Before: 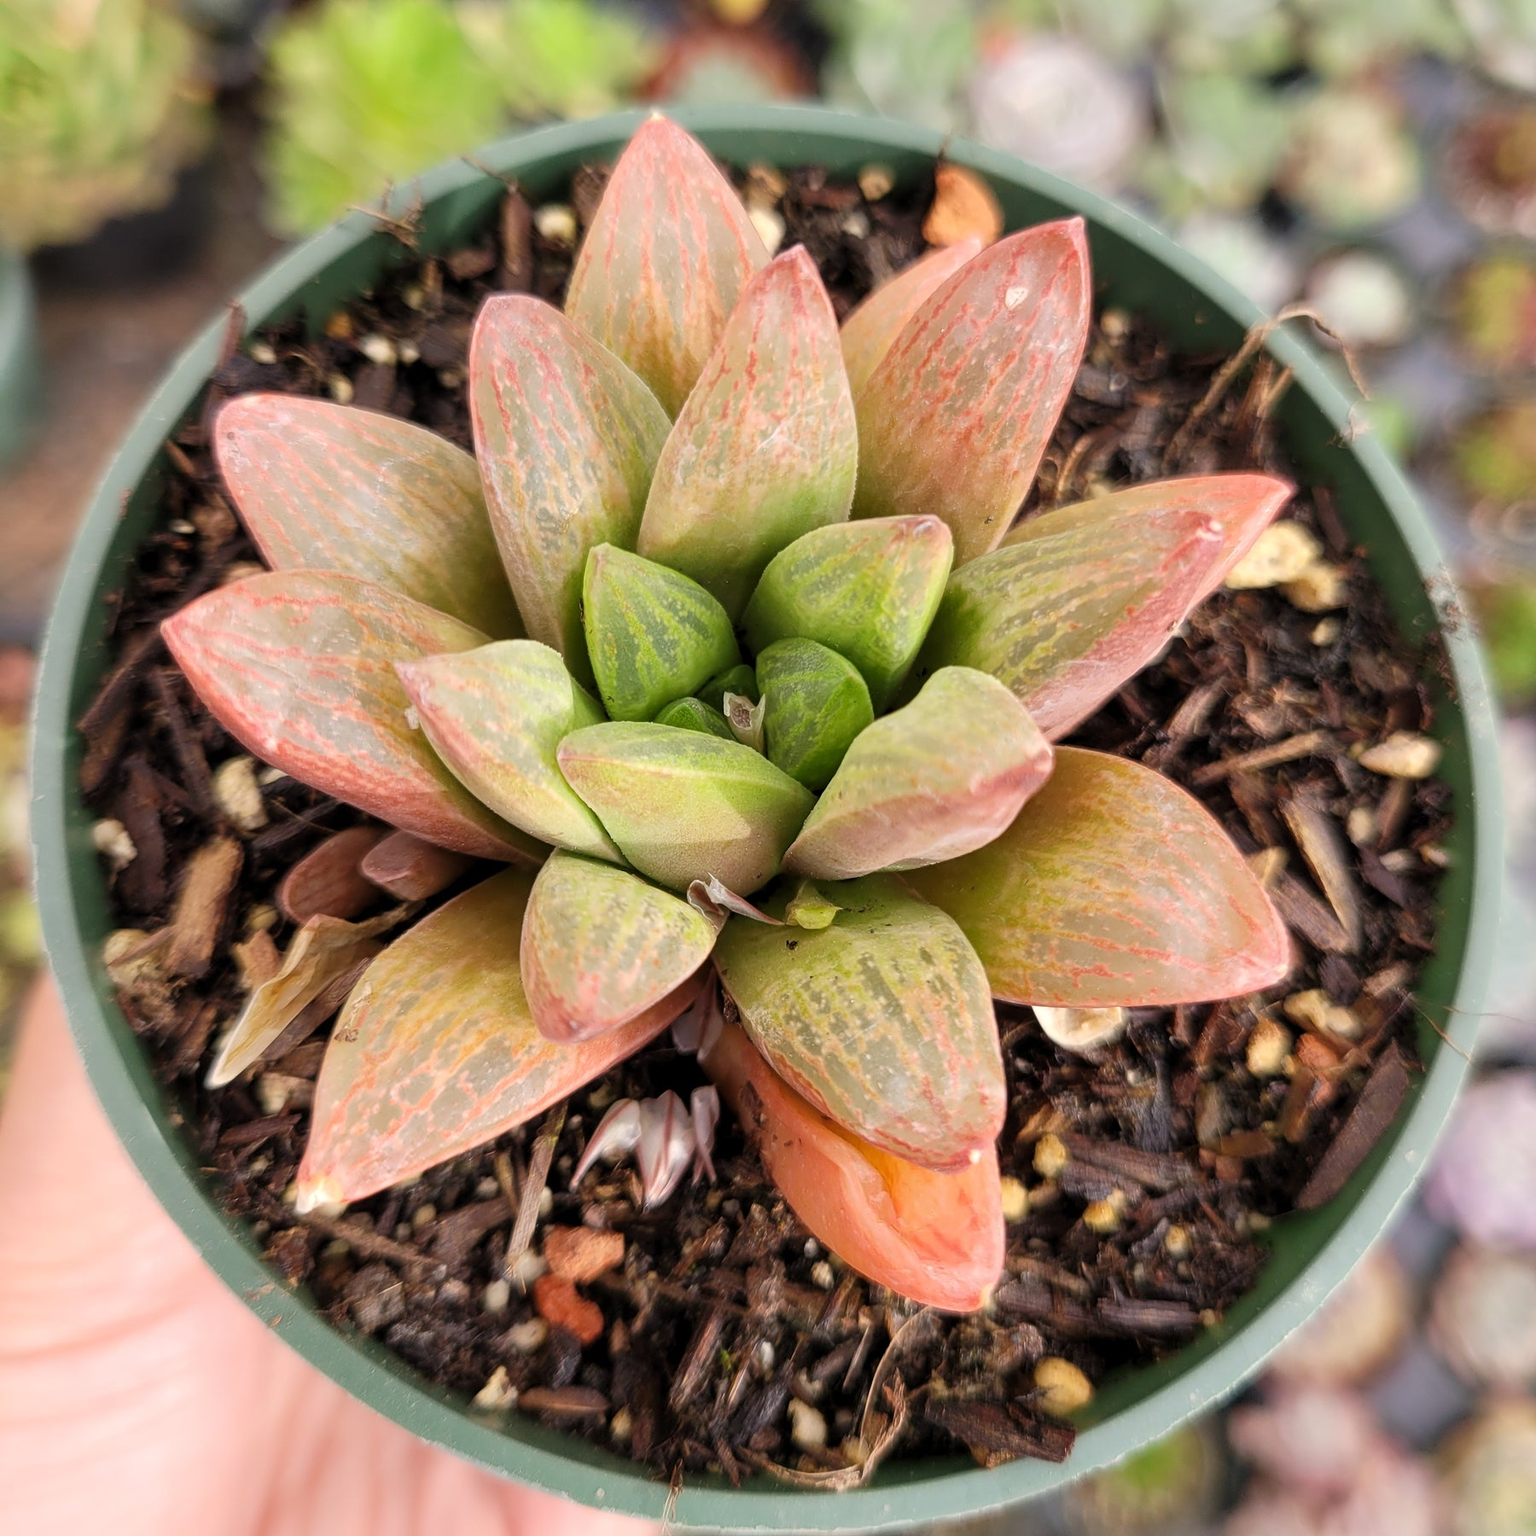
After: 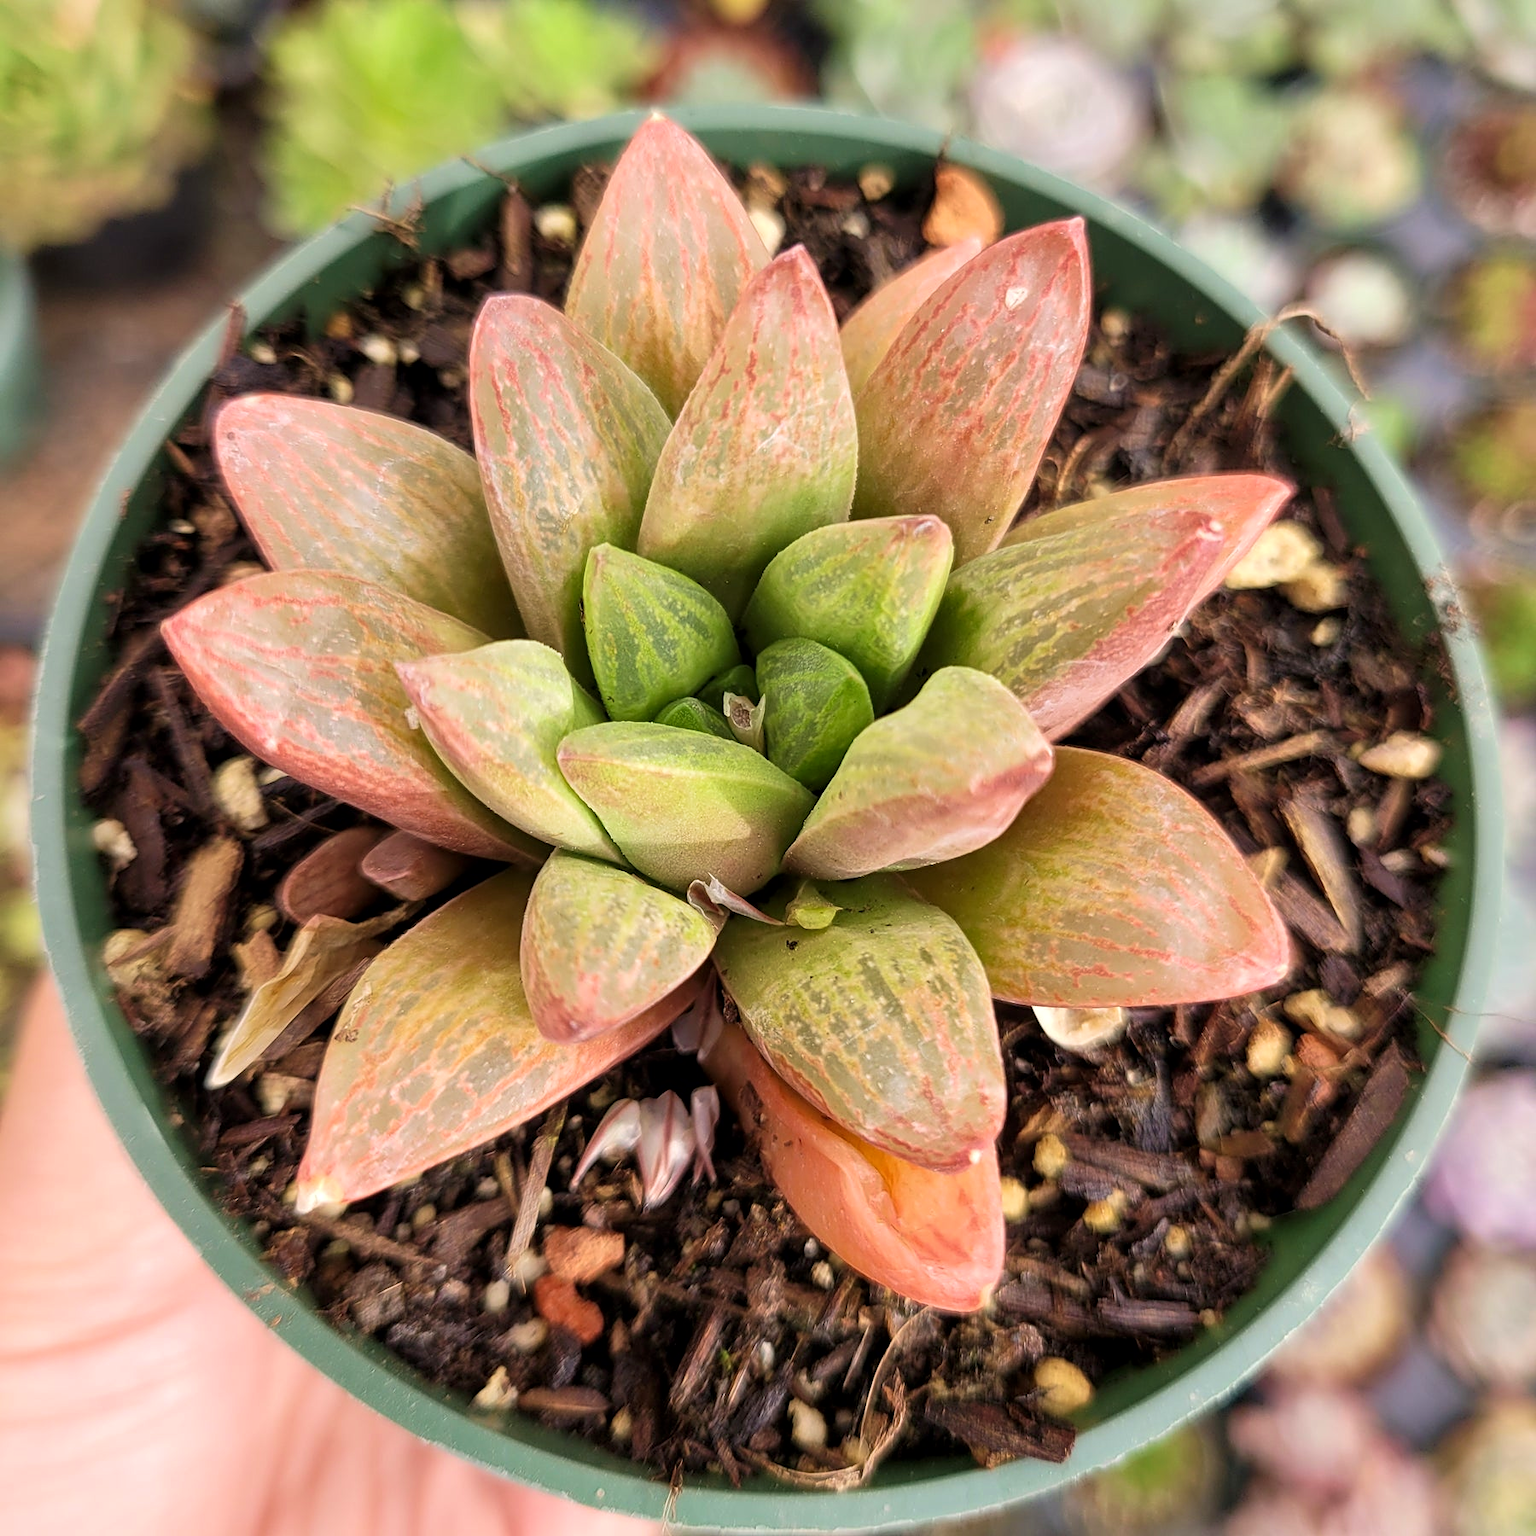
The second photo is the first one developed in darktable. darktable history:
sharpen: amount 0.208
velvia: on, module defaults
local contrast: mode bilateral grid, contrast 19, coarseness 51, detail 120%, midtone range 0.2
